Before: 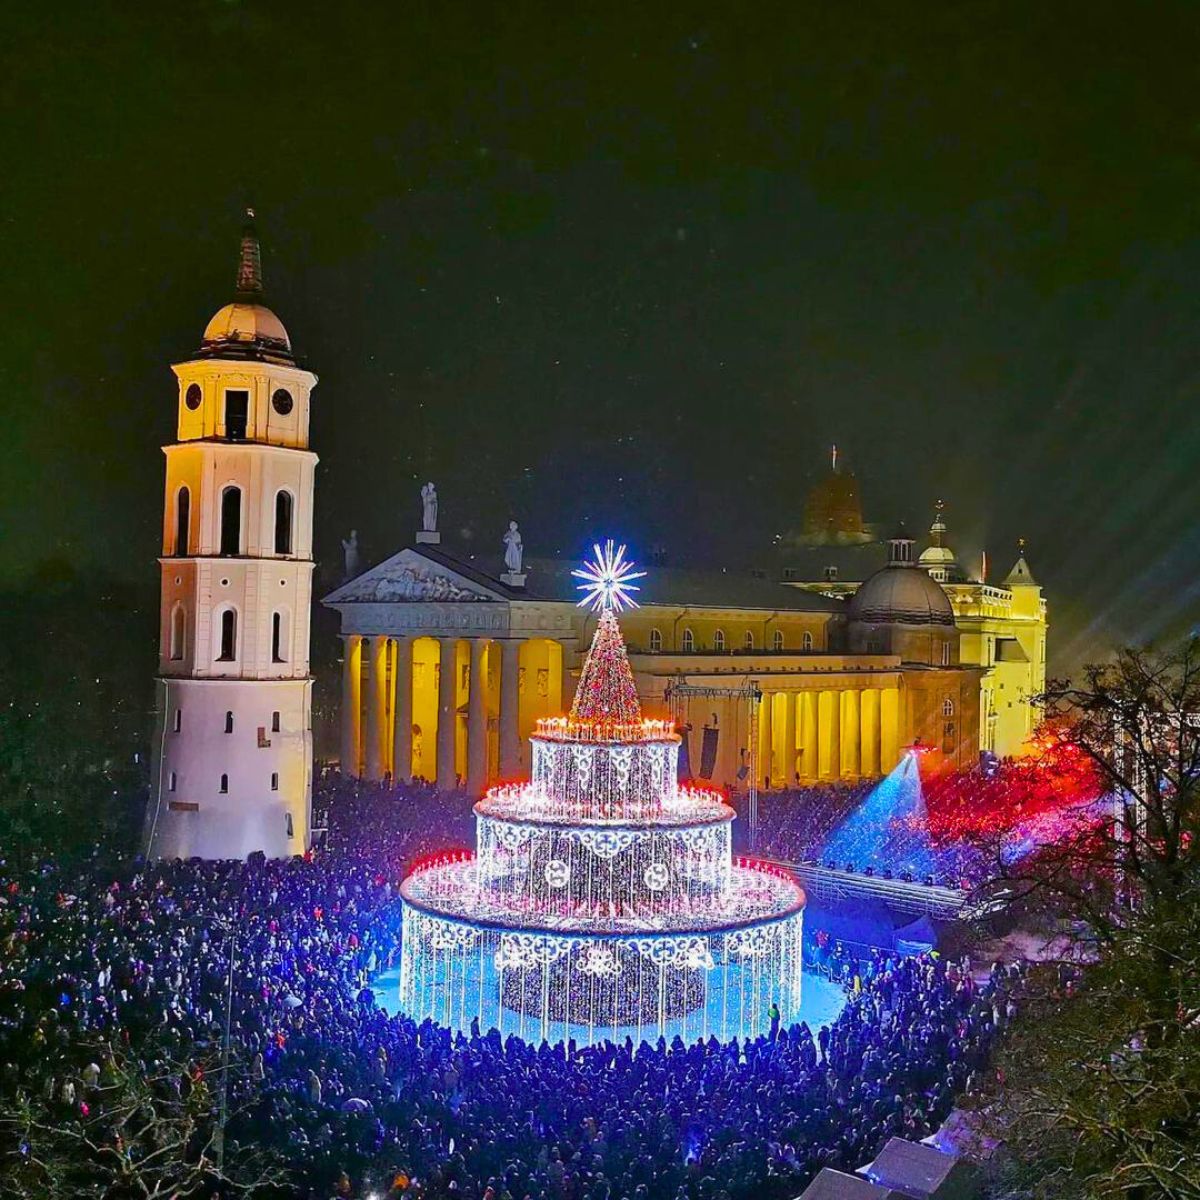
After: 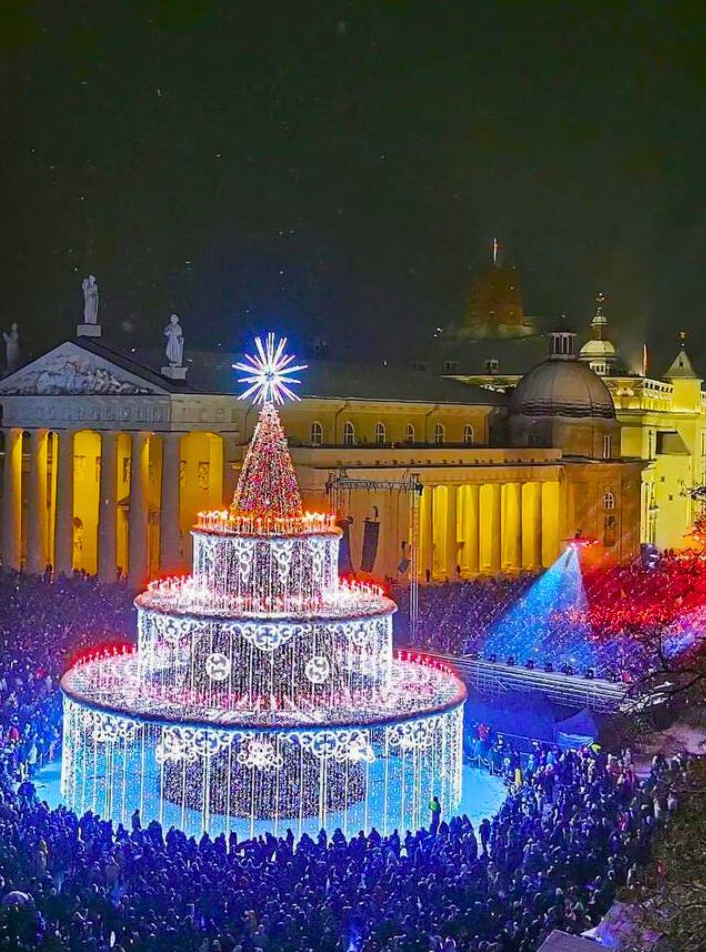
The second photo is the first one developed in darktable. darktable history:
crop and rotate: left 28.325%, top 17.266%, right 12.793%, bottom 3.397%
